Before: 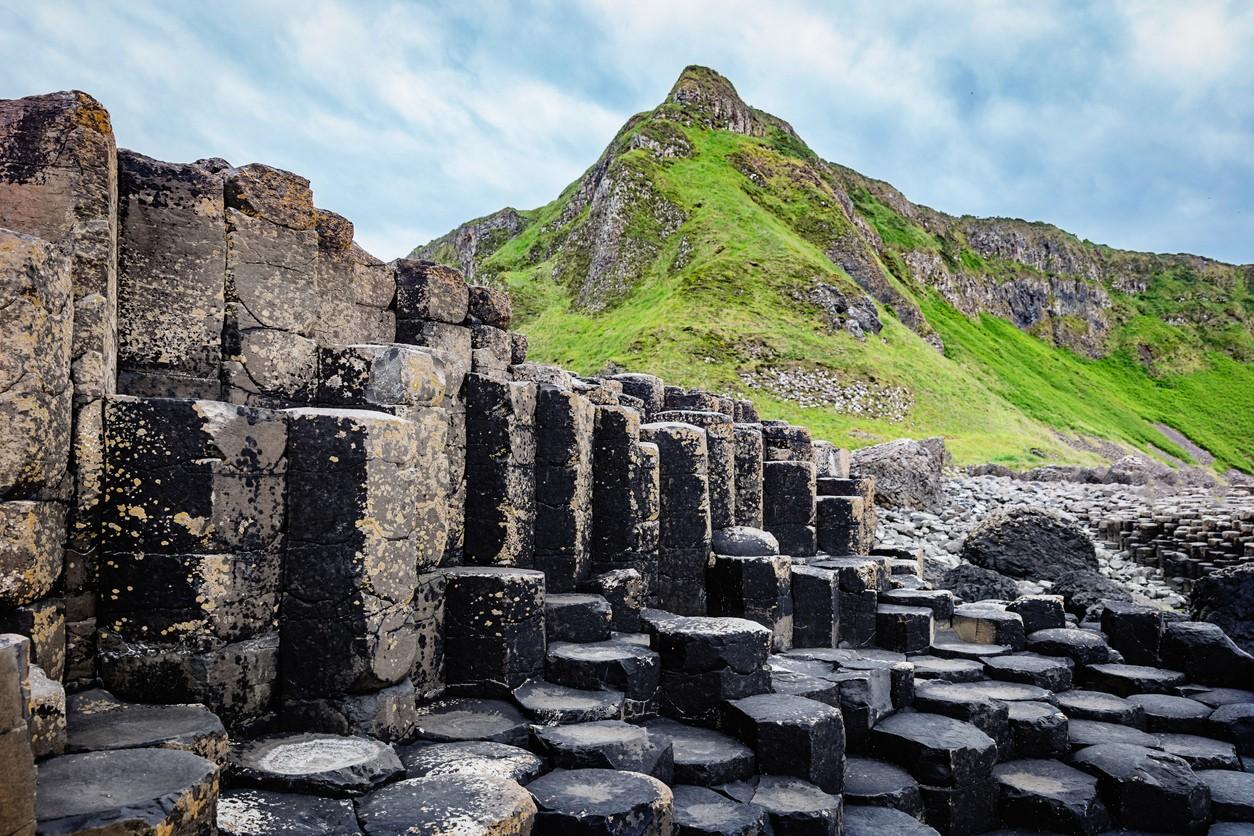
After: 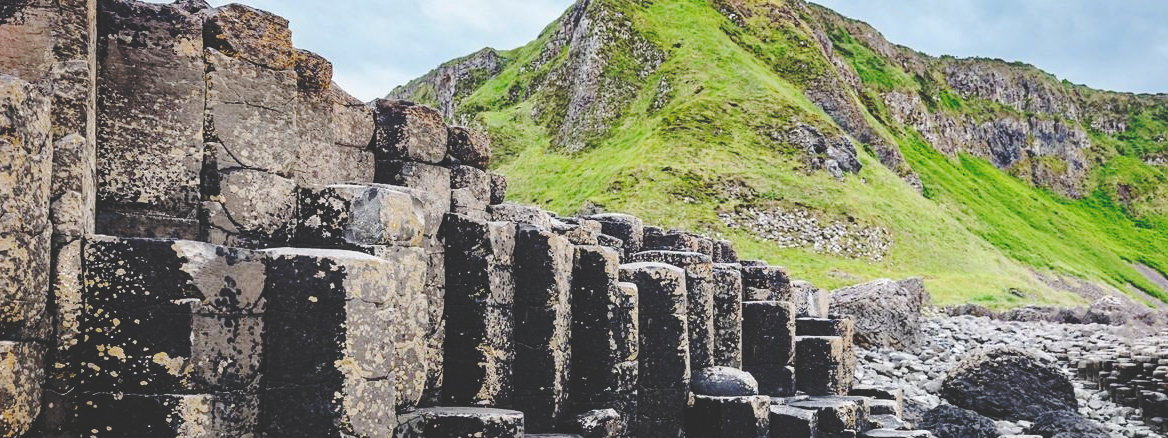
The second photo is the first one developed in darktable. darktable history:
base curve: curves: ch0 [(0, 0.024) (0.055, 0.065) (0.121, 0.166) (0.236, 0.319) (0.693, 0.726) (1, 1)], preserve colors none
crop: left 1.744%, top 19.225%, right 5.069%, bottom 28.357%
